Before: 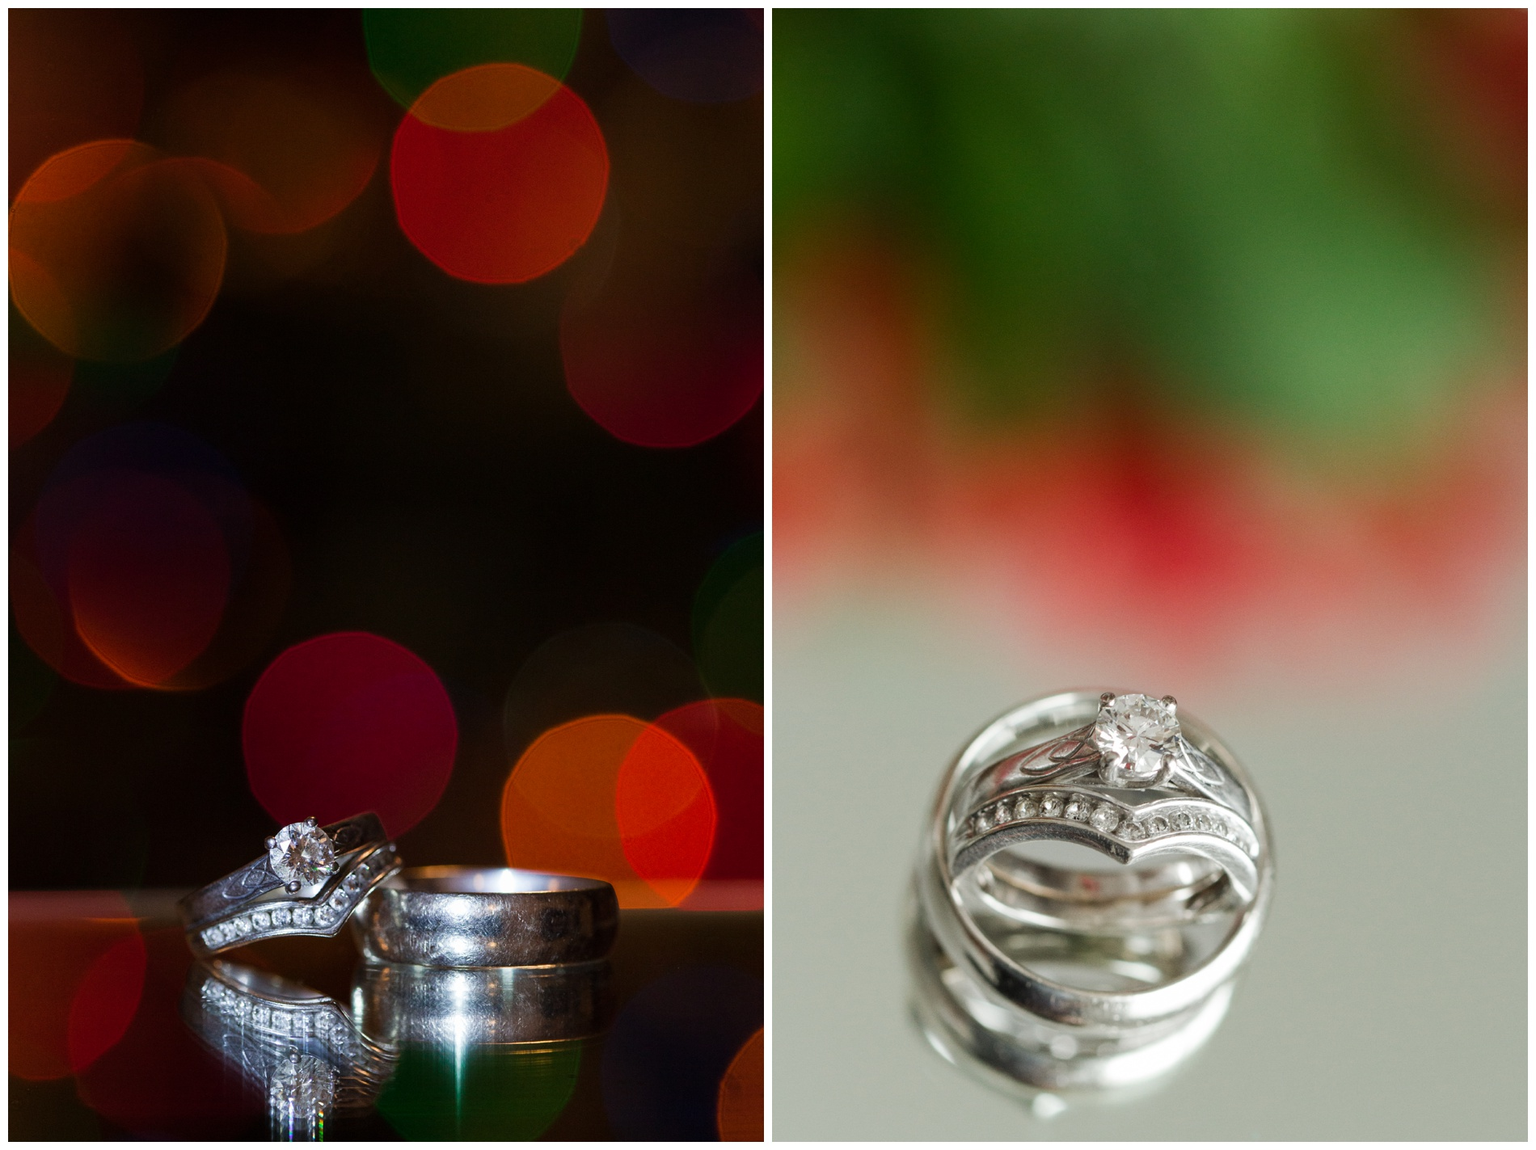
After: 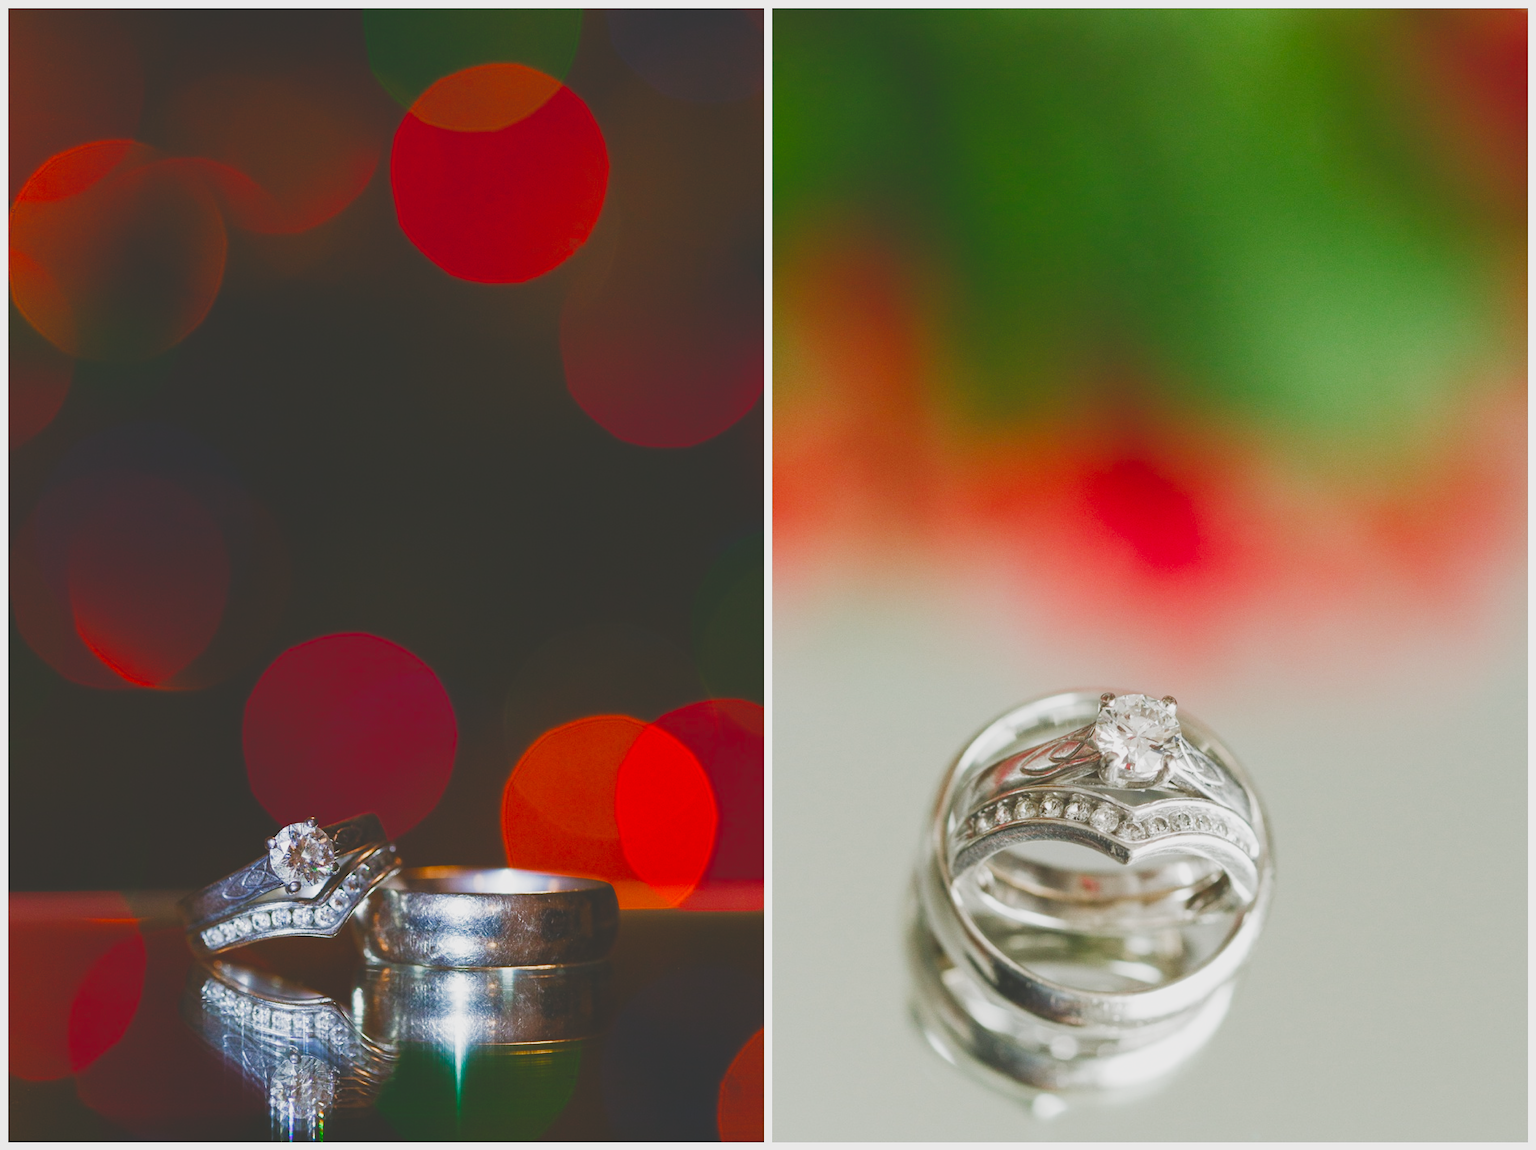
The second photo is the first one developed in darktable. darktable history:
exposure: black level correction -0.036, exposure -0.497 EV, compensate highlight preservation false
color balance rgb: shadows lift › chroma 1%, shadows lift › hue 113°, highlights gain › chroma 0.2%, highlights gain › hue 333°, perceptual saturation grading › global saturation 20%, perceptual saturation grading › highlights -50%, perceptual saturation grading › shadows 25%, contrast -20%
contrast brightness saturation: contrast 0.12, brightness -0.12, saturation 0.2
filmic rgb: middle gray luminance 9.23%, black relative exposure -10.55 EV, white relative exposure 3.45 EV, threshold 6 EV, target black luminance 0%, hardness 5.98, latitude 59.69%, contrast 1.087, highlights saturation mix 5%, shadows ↔ highlights balance 29.23%, add noise in highlights 0, preserve chrominance no, color science v3 (2019), use custom middle-gray values true, iterations of high-quality reconstruction 0, contrast in highlights soft, enable highlight reconstruction true
